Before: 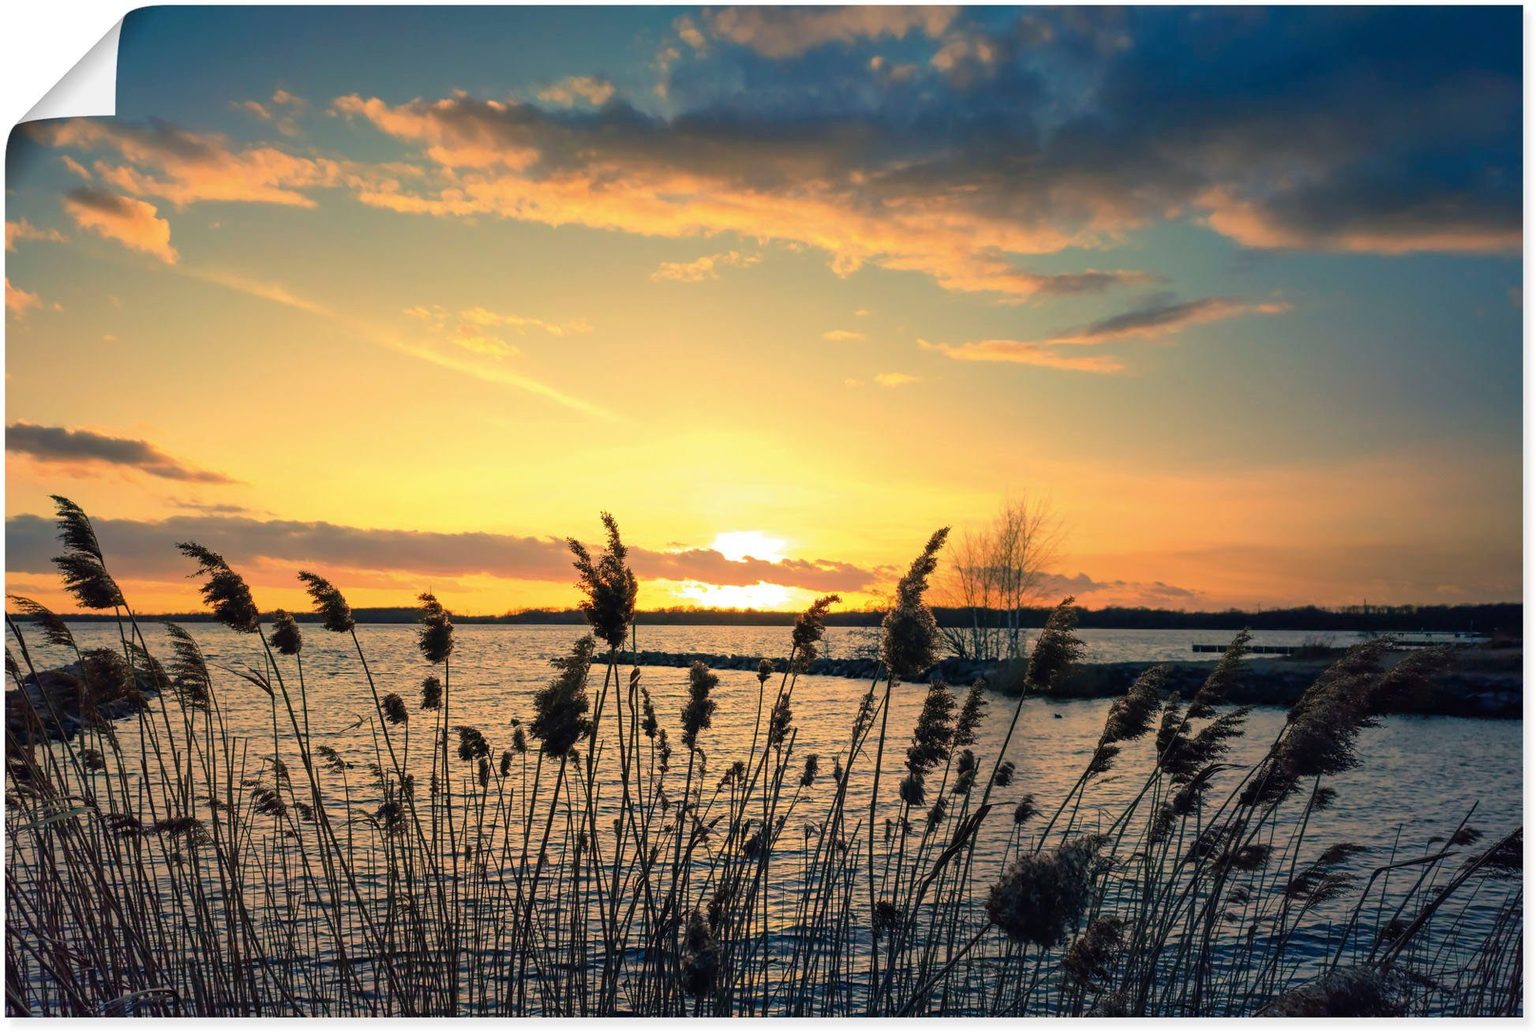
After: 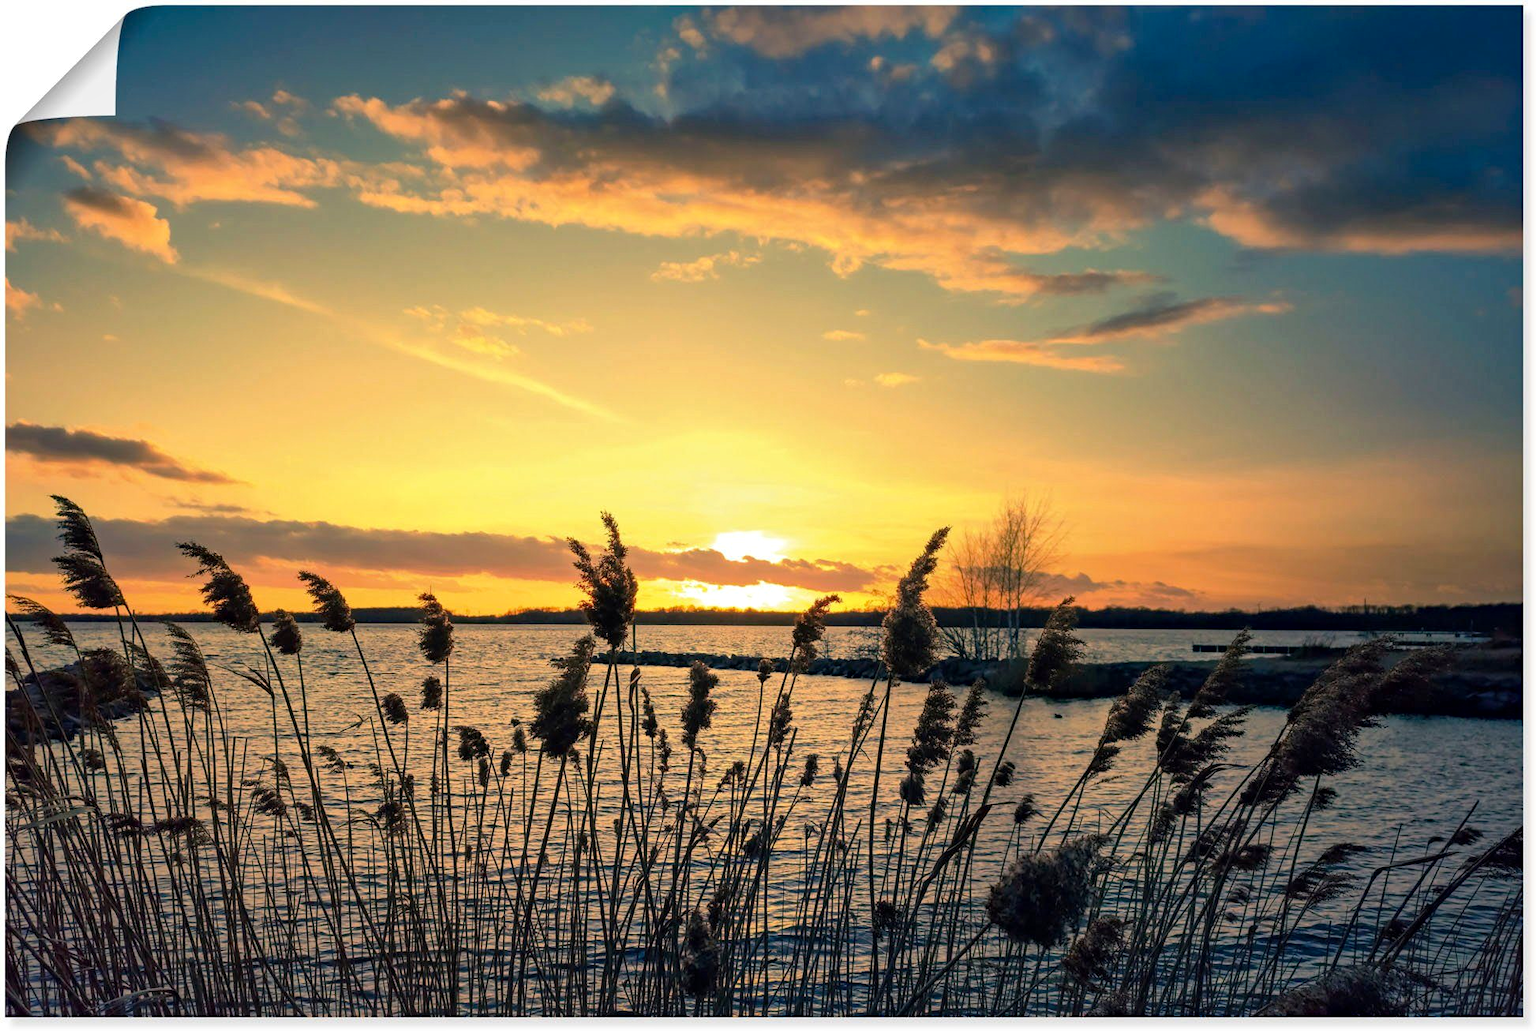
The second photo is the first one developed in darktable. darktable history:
haze removal: adaptive false
local contrast: mode bilateral grid, contrast 20, coarseness 49, detail 119%, midtone range 0.2
